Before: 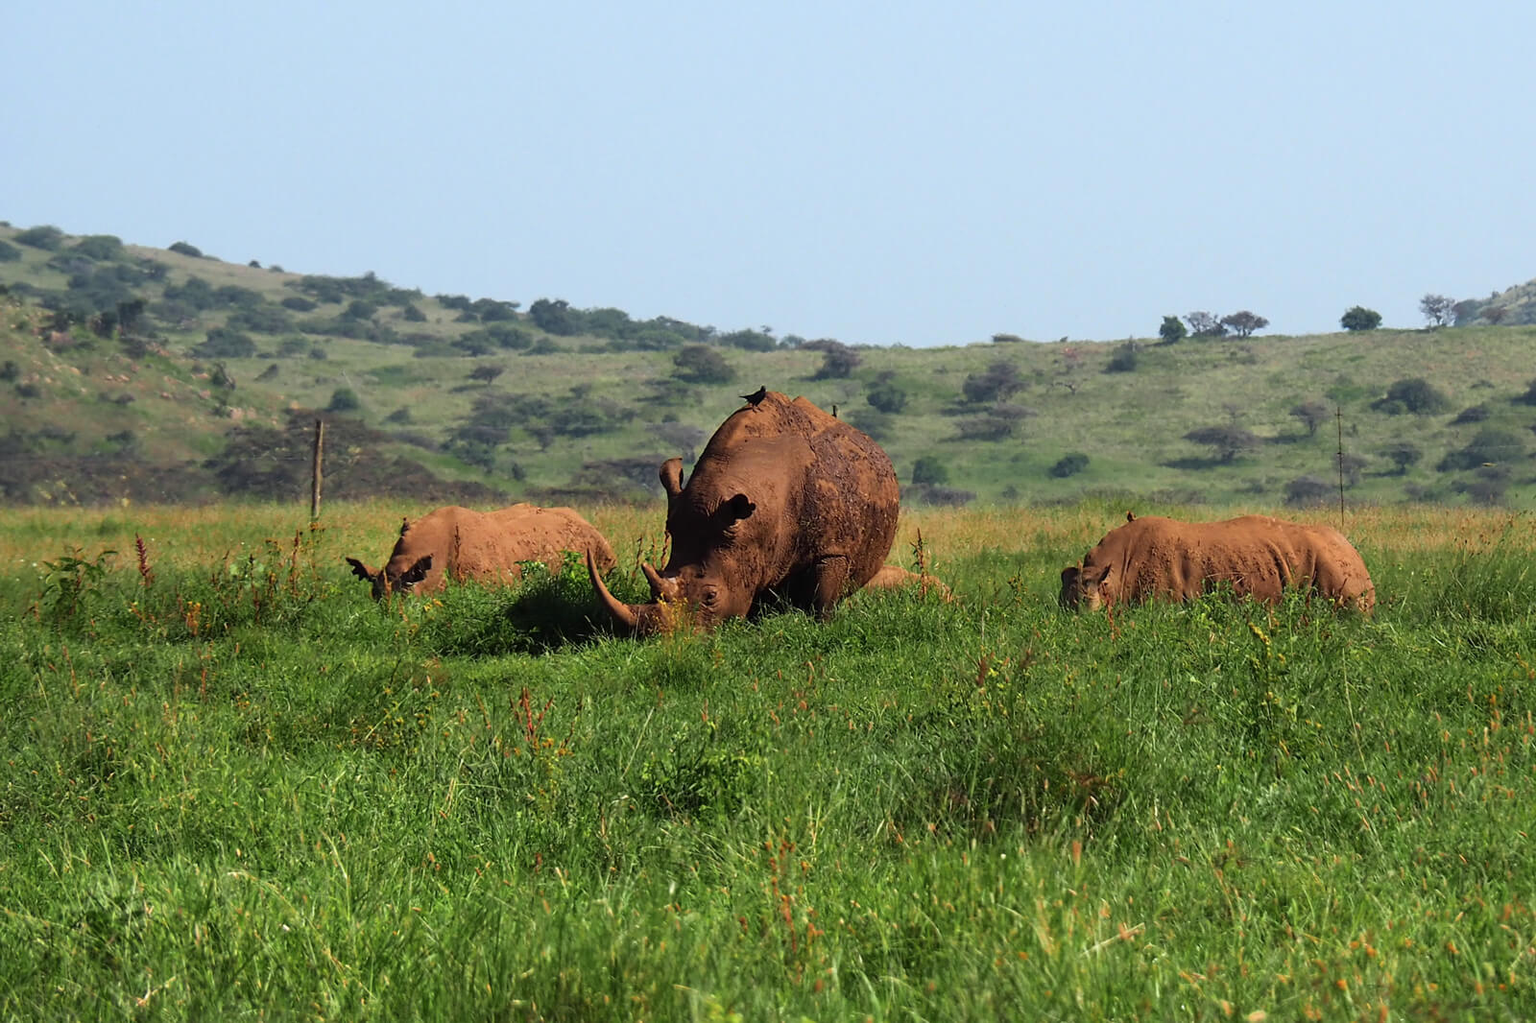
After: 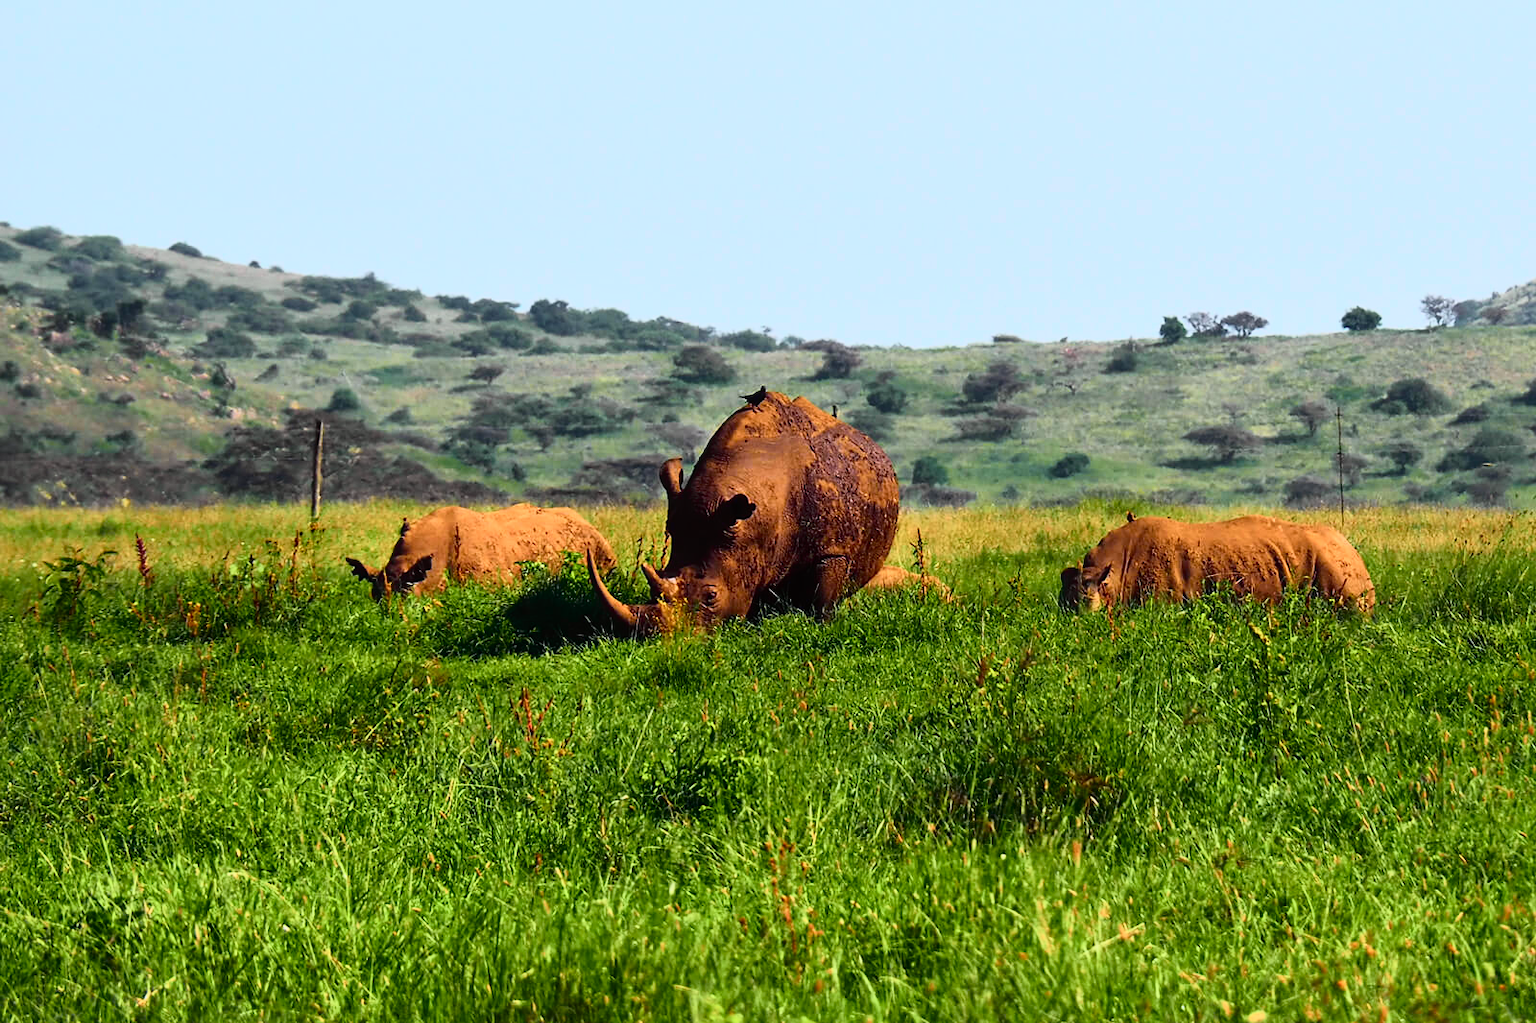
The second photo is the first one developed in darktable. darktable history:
local contrast: mode bilateral grid, contrast 20, coarseness 50, detail 119%, midtone range 0.2
tone curve: curves: ch0 [(0, 0.023) (0.132, 0.075) (0.256, 0.2) (0.463, 0.494) (0.699, 0.816) (0.813, 0.898) (1, 0.943)]; ch1 [(0, 0) (0.32, 0.306) (0.441, 0.41) (0.476, 0.466) (0.498, 0.5) (0.518, 0.519) (0.546, 0.571) (0.604, 0.651) (0.733, 0.817) (1, 1)]; ch2 [(0, 0) (0.312, 0.313) (0.431, 0.425) (0.483, 0.477) (0.503, 0.503) (0.526, 0.507) (0.564, 0.575) (0.614, 0.695) (0.713, 0.767) (0.985, 0.966)], color space Lab, independent channels, preserve colors none
contrast brightness saturation: saturation -0.066
contrast equalizer: y [[0.518, 0.517, 0.501, 0.5, 0.5, 0.5], [0.5 ×6], [0.5 ×6], [0 ×6], [0 ×6]]
